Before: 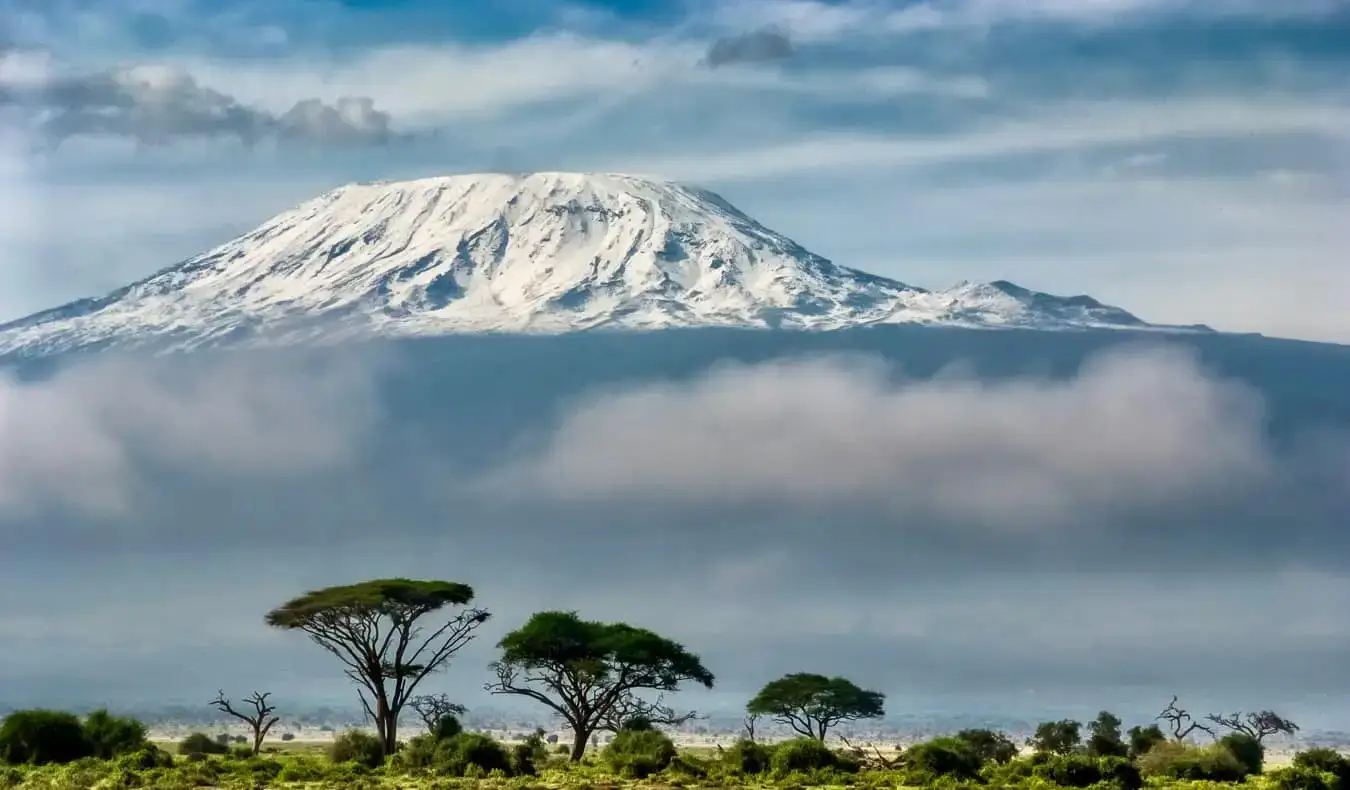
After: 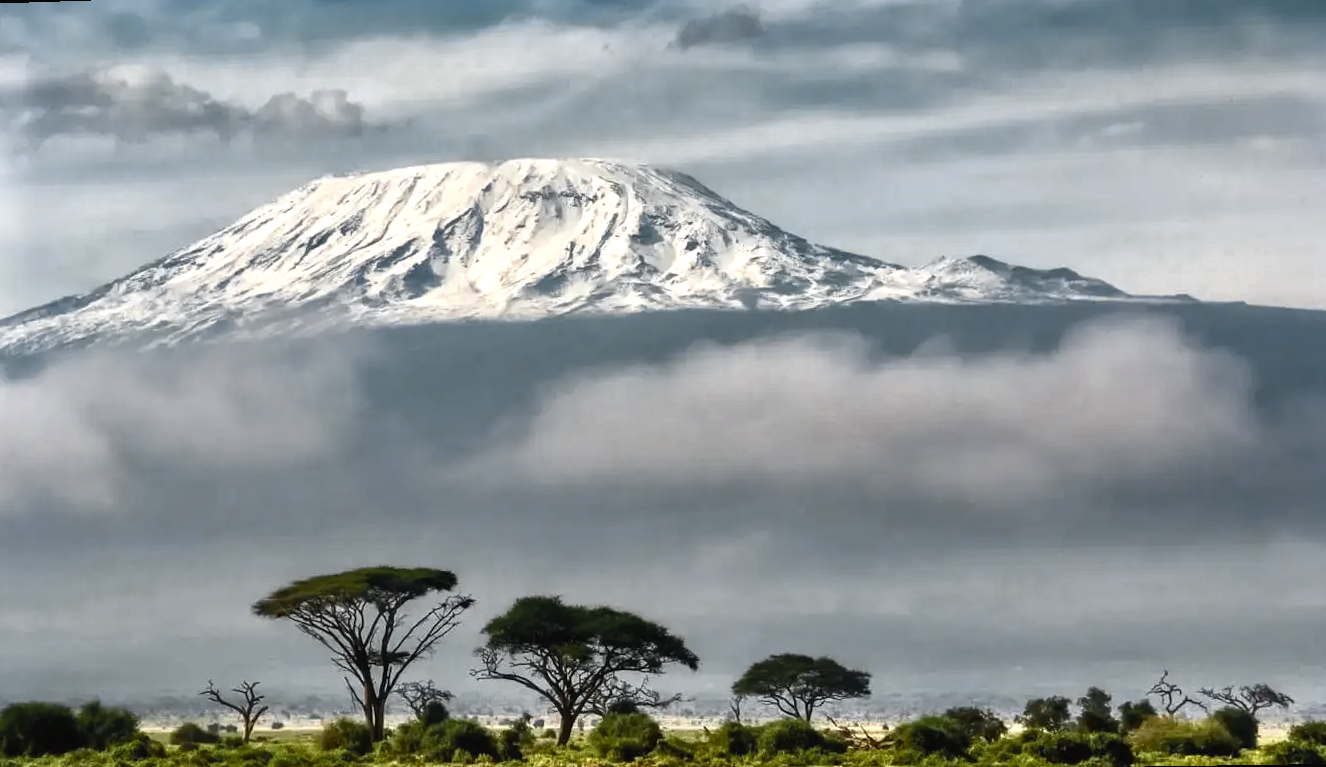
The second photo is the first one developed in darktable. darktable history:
color balance rgb: shadows lift › chroma 1%, shadows lift › hue 28.8°, power › hue 60°, highlights gain › chroma 1%, highlights gain › hue 60°, global offset › luminance 0.25%, perceptual saturation grading › highlights -20%, perceptual saturation grading › shadows 20%, perceptual brilliance grading › highlights 10%, perceptual brilliance grading › shadows -5%, global vibrance 19.67%
color zones: curves: ch0 [(0.035, 0.242) (0.25, 0.5) (0.384, 0.214) (0.488, 0.255) (0.75, 0.5)]; ch1 [(0.063, 0.379) (0.25, 0.5) (0.354, 0.201) (0.489, 0.085) (0.729, 0.271)]; ch2 [(0.25, 0.5) (0.38, 0.517) (0.442, 0.51) (0.735, 0.456)]
rotate and perspective: rotation -1.32°, lens shift (horizontal) -0.031, crop left 0.015, crop right 0.985, crop top 0.047, crop bottom 0.982
